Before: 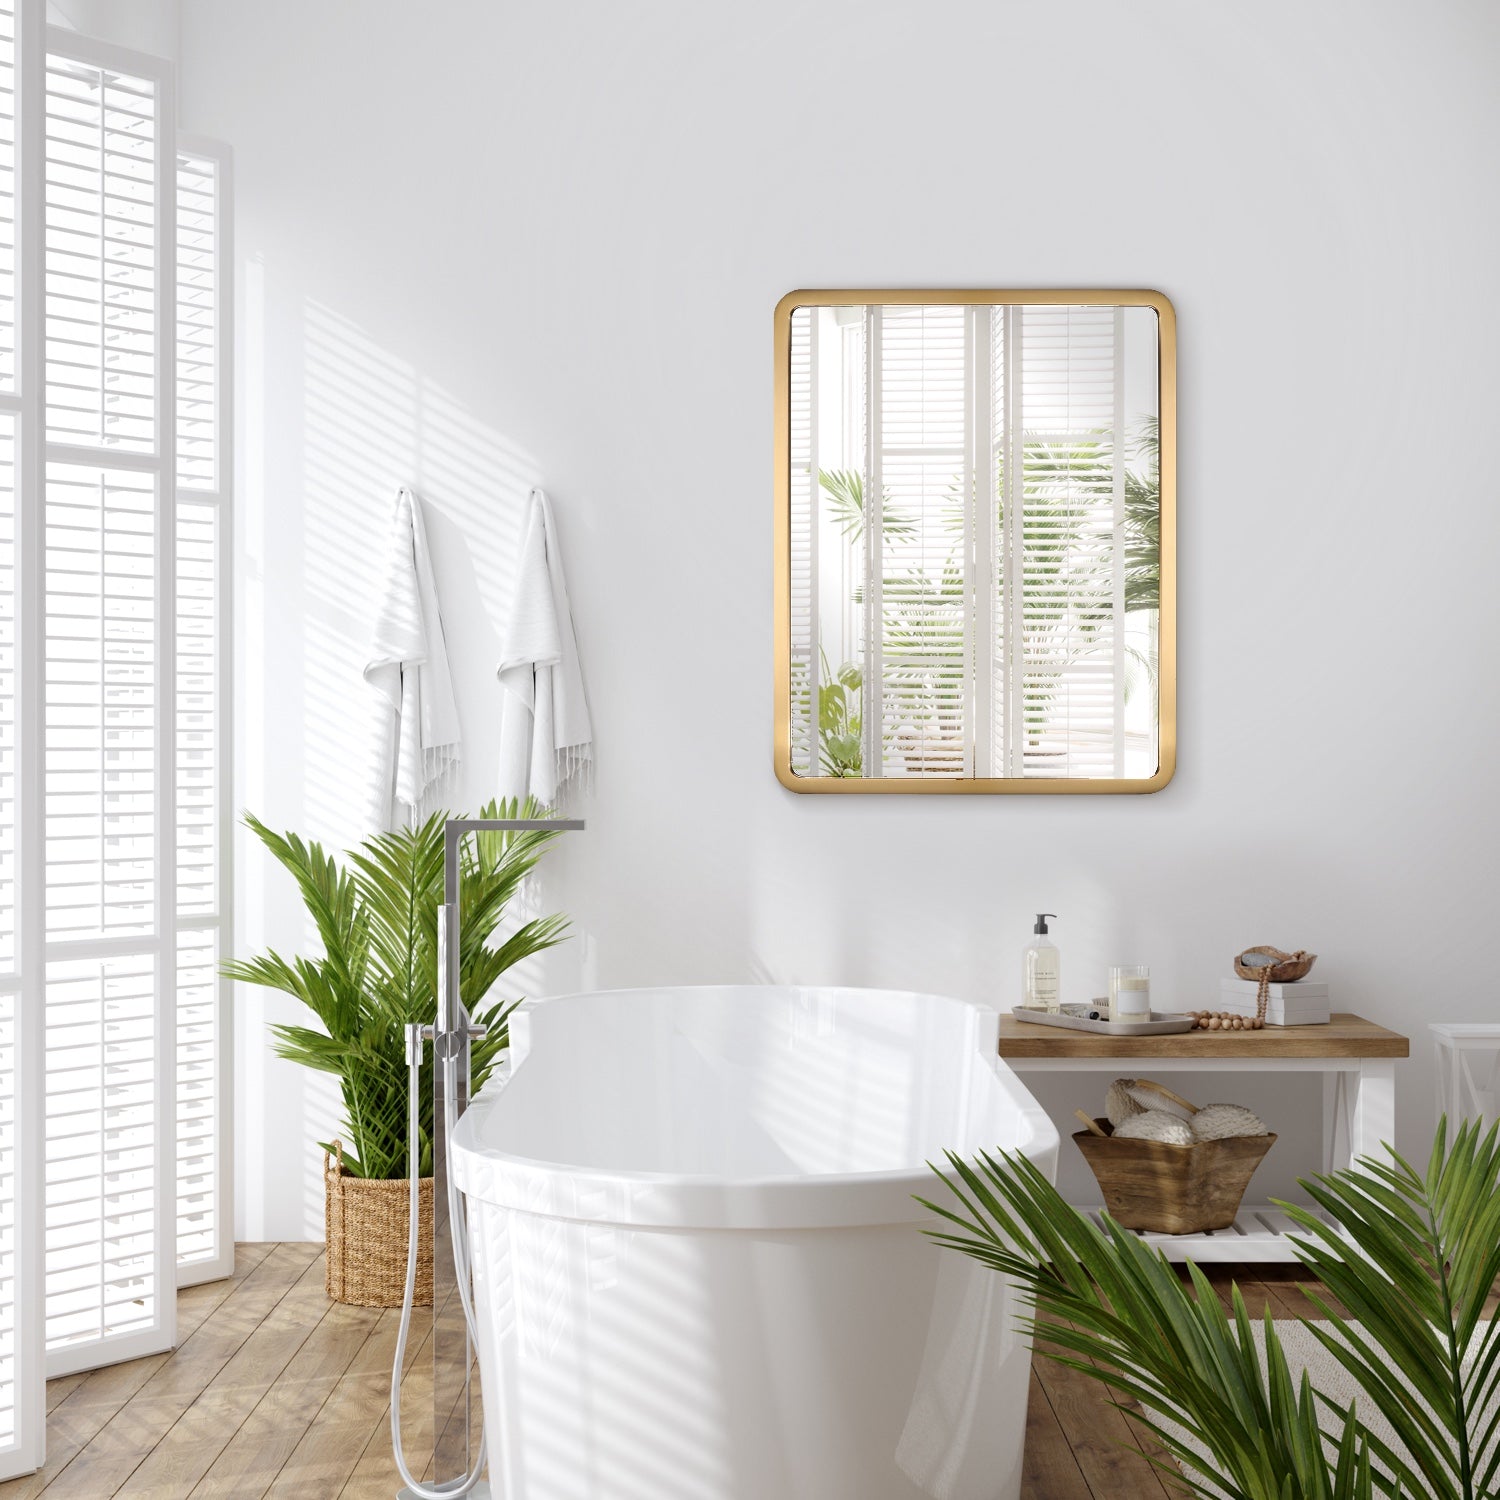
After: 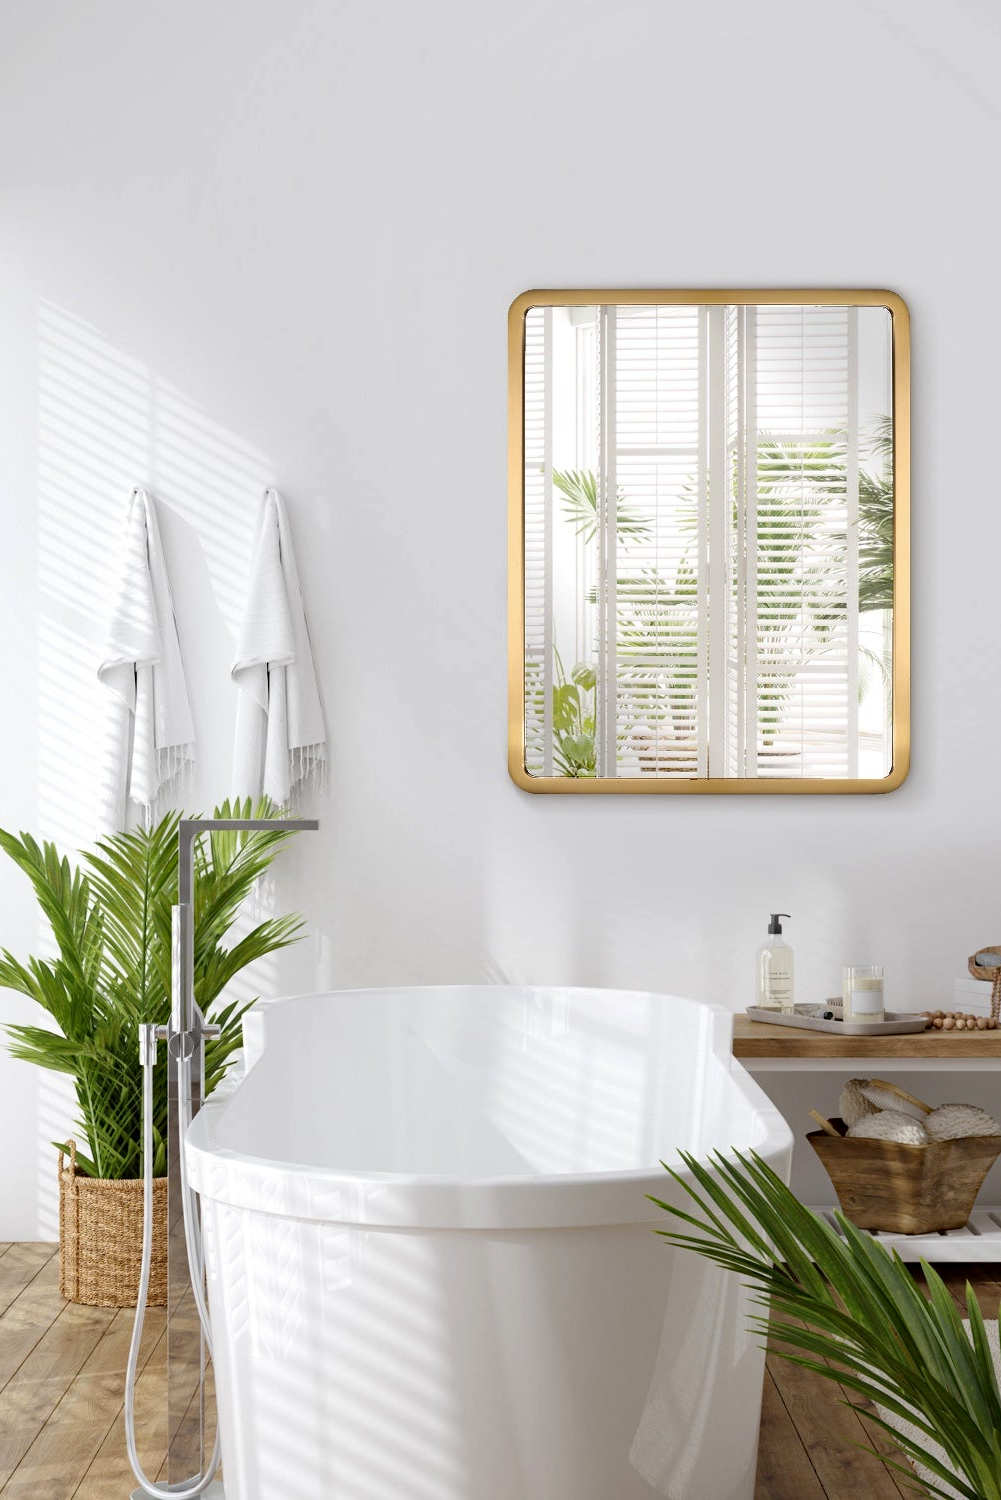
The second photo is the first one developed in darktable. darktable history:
crop and rotate: left 17.782%, right 15.435%
haze removal: compatibility mode true, adaptive false
